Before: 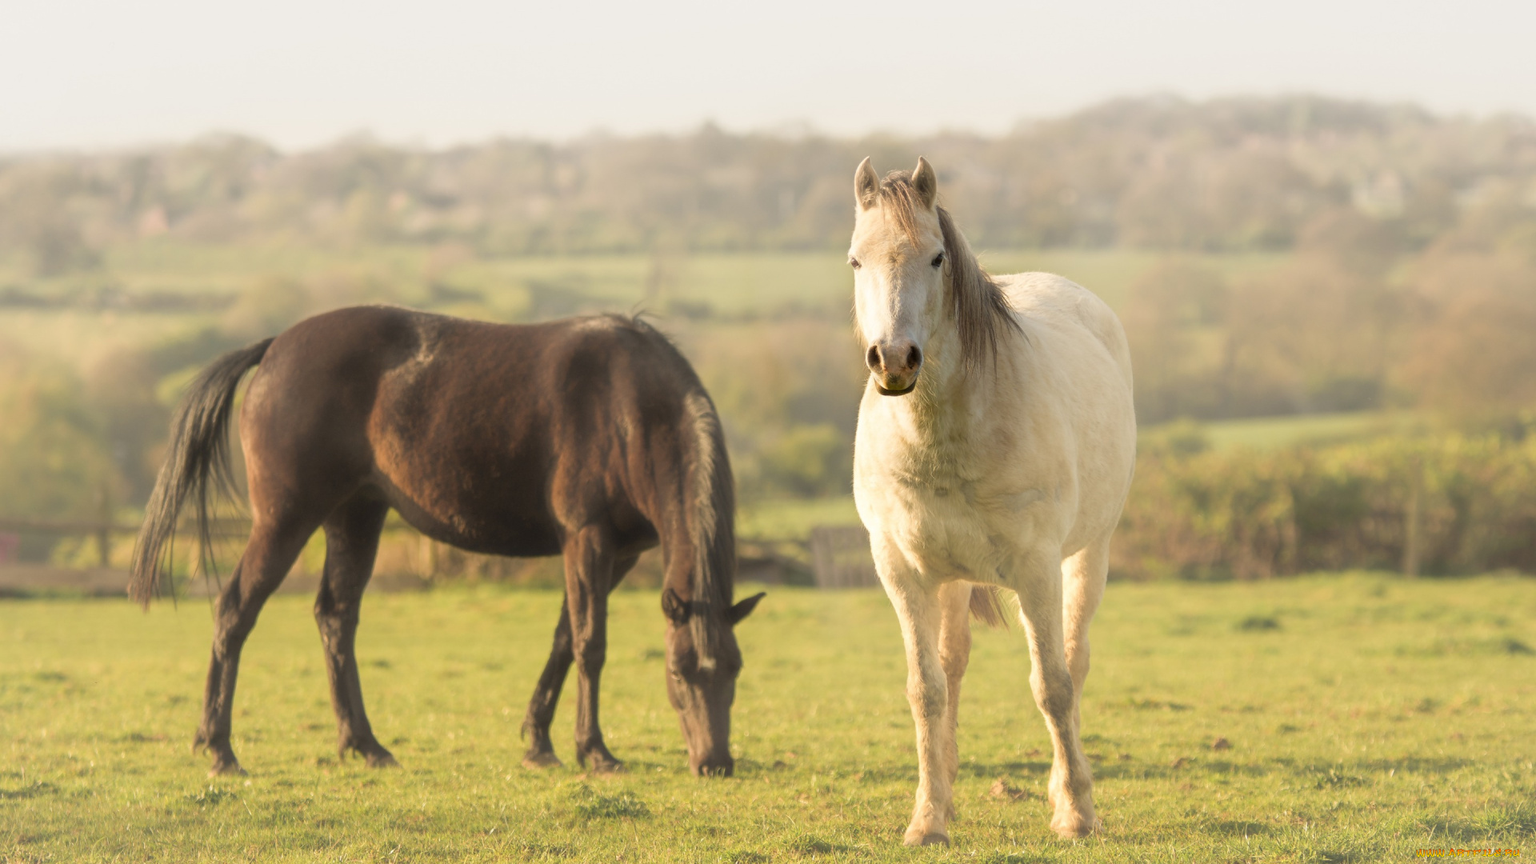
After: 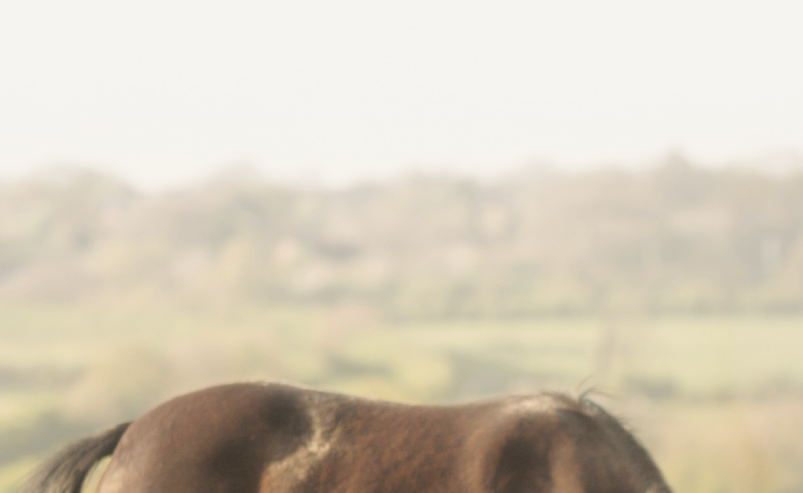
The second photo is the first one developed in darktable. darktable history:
tone curve: curves: ch0 [(0, 0) (0.003, 0.003) (0.011, 0.014) (0.025, 0.031) (0.044, 0.055) (0.069, 0.086) (0.1, 0.124) (0.136, 0.168) (0.177, 0.22) (0.224, 0.278) (0.277, 0.344) (0.335, 0.426) (0.399, 0.515) (0.468, 0.597) (0.543, 0.672) (0.623, 0.746) (0.709, 0.815) (0.801, 0.881) (0.898, 0.939) (1, 1)], preserve colors none
crop and rotate: left 11.093%, top 0.045%, right 47.038%, bottom 54.289%
contrast brightness saturation: saturation -0.051
